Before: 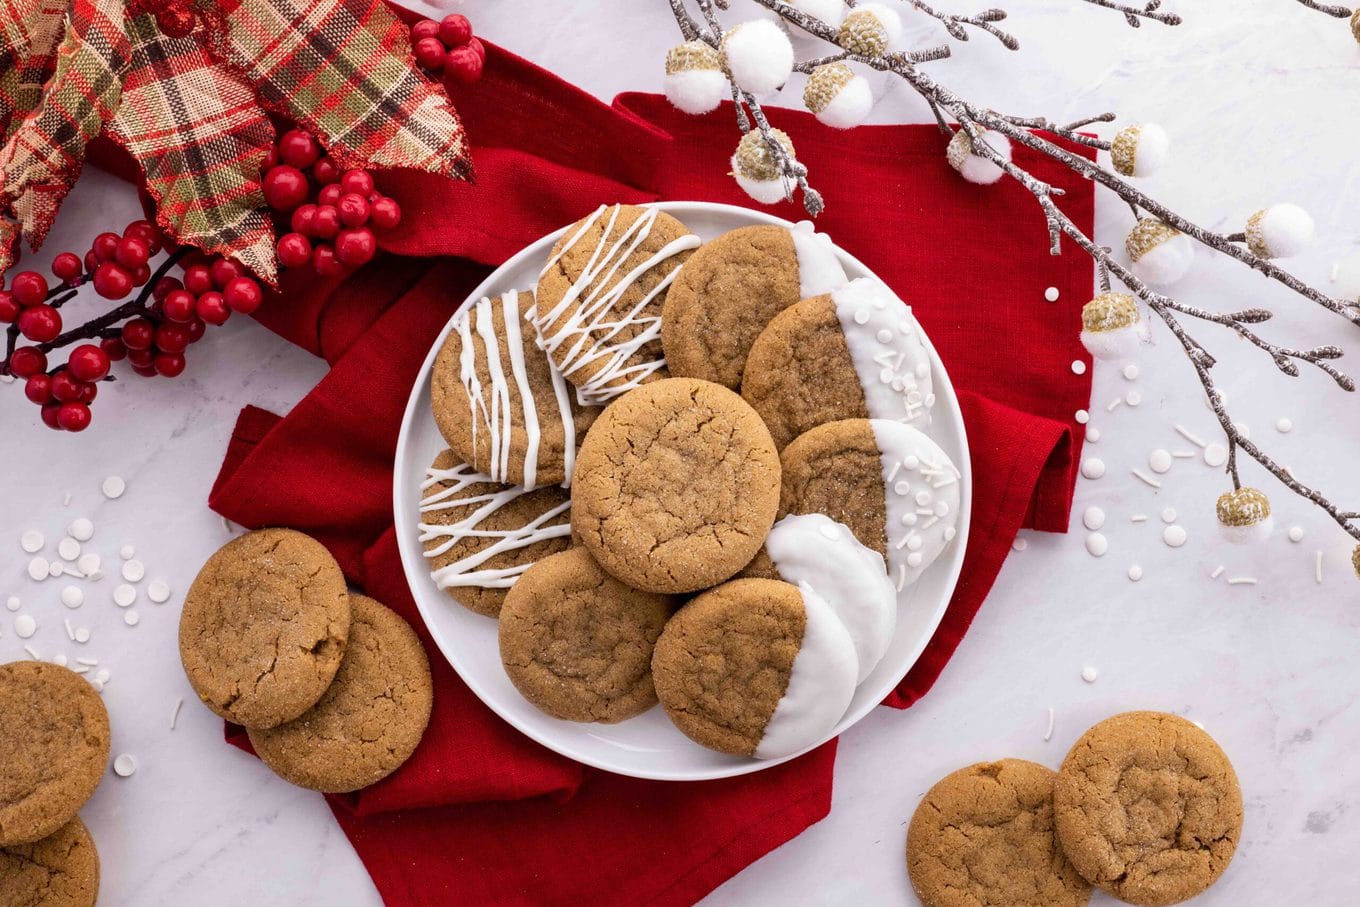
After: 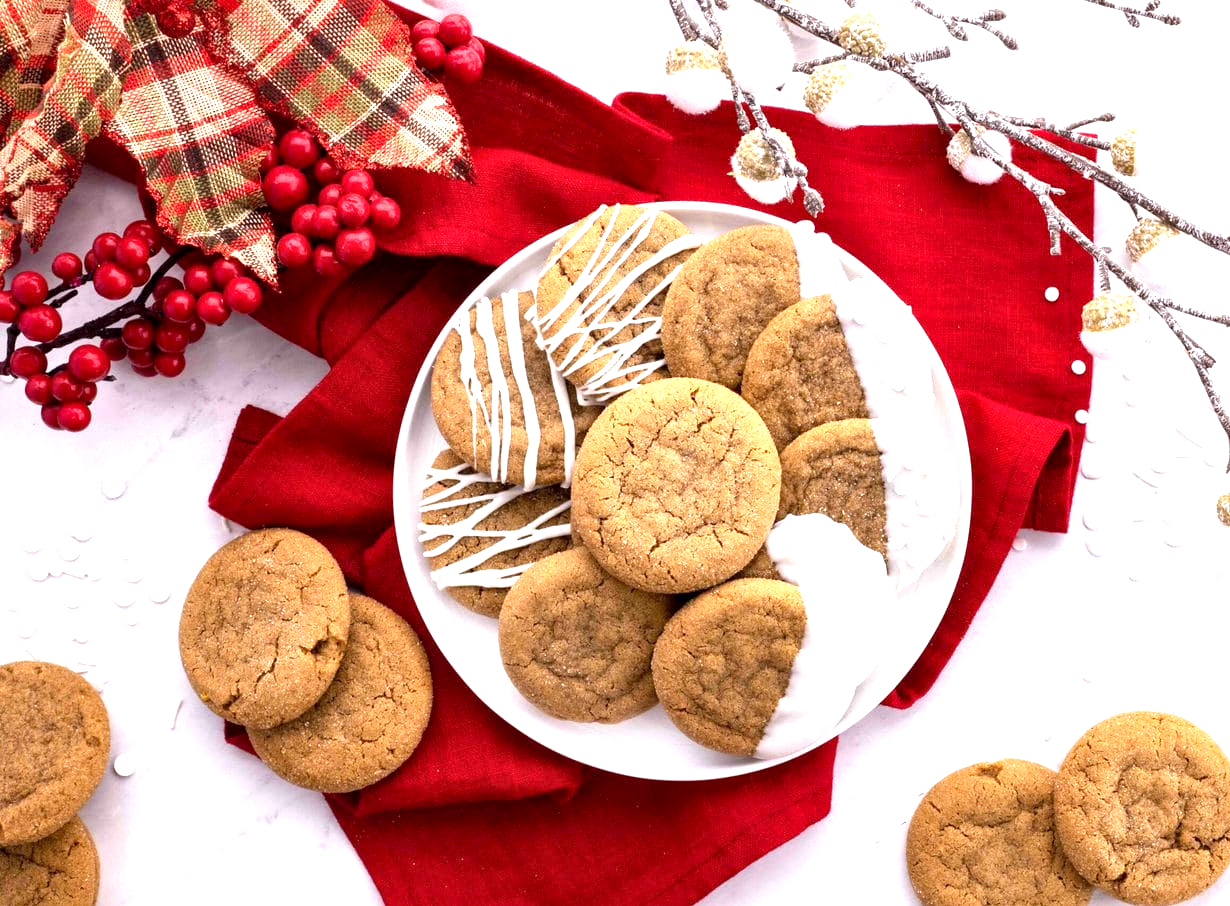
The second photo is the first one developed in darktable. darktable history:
crop: right 9.49%, bottom 0.017%
exposure: black level correction 0.001, exposure 1 EV, compensate exposure bias true, compensate highlight preservation false
local contrast: mode bilateral grid, contrast 21, coarseness 50, detail 120%, midtone range 0.2
